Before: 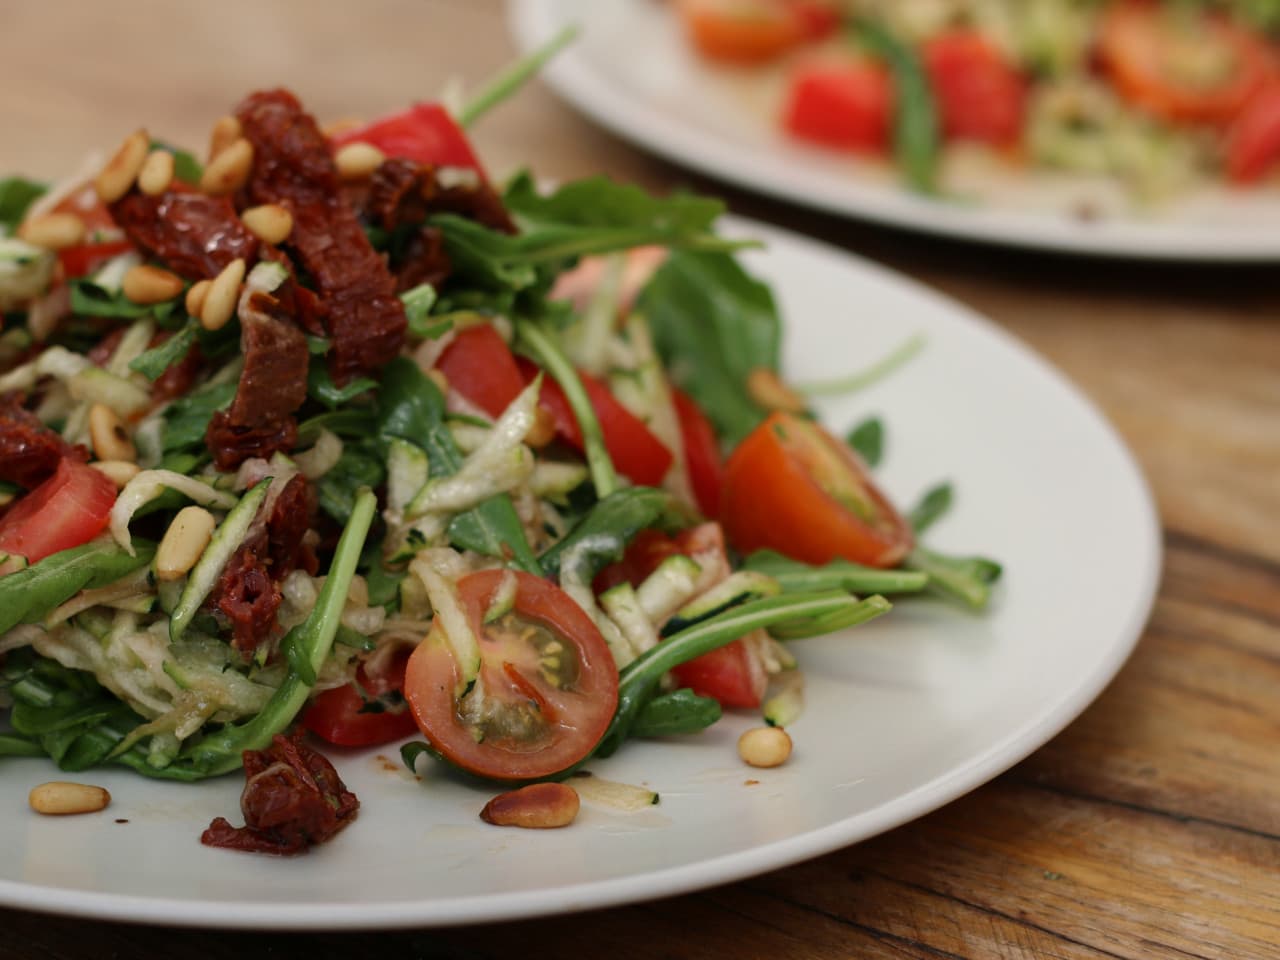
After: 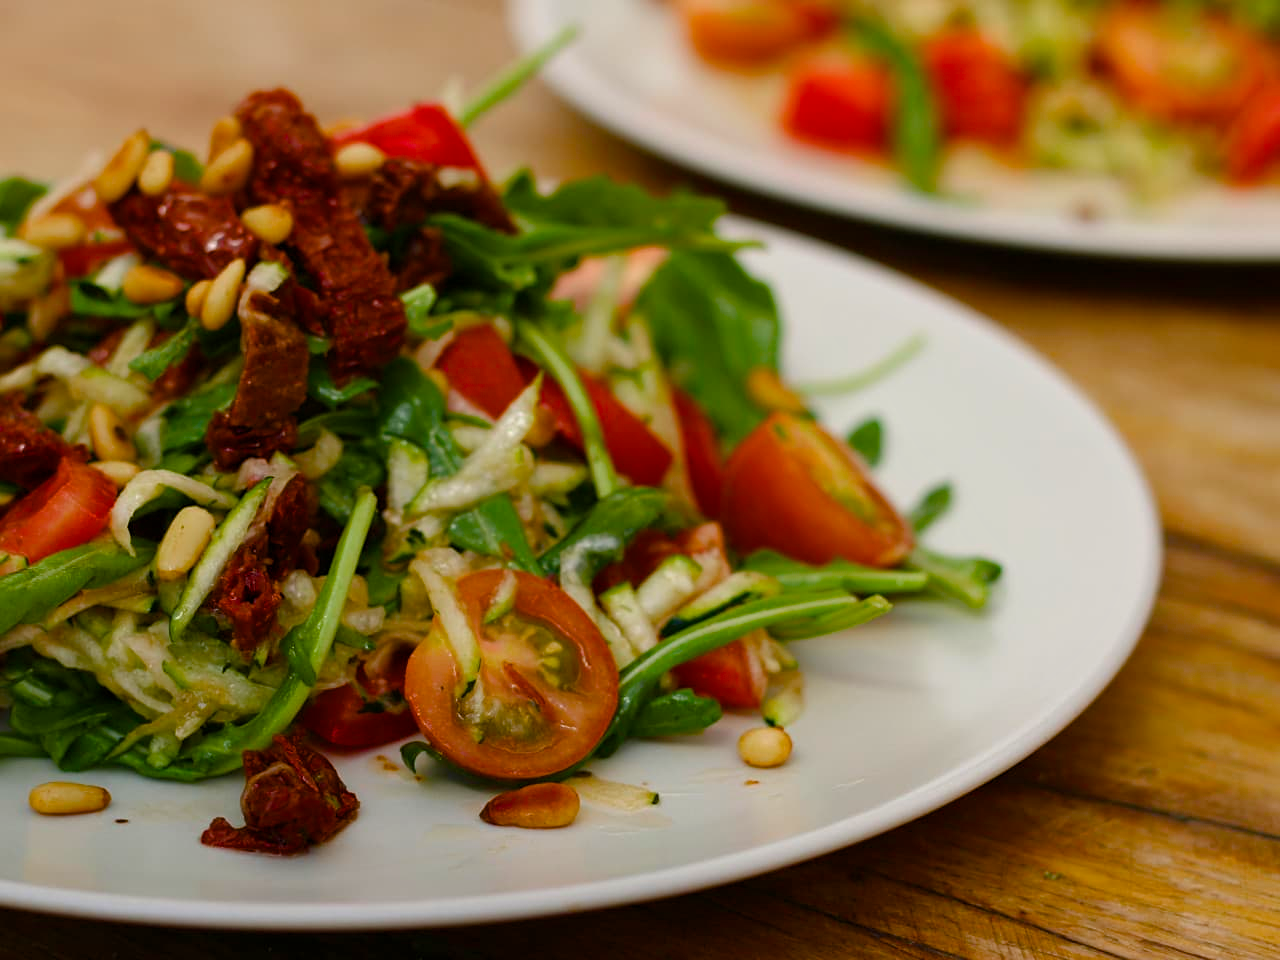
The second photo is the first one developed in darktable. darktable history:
color balance rgb: perceptual saturation grading › global saturation 20%, perceptual saturation grading › highlights -25%, perceptual saturation grading › shadows 50.52%, global vibrance 40.24%
tone equalizer: on, module defaults
sharpen: amount 0.2
